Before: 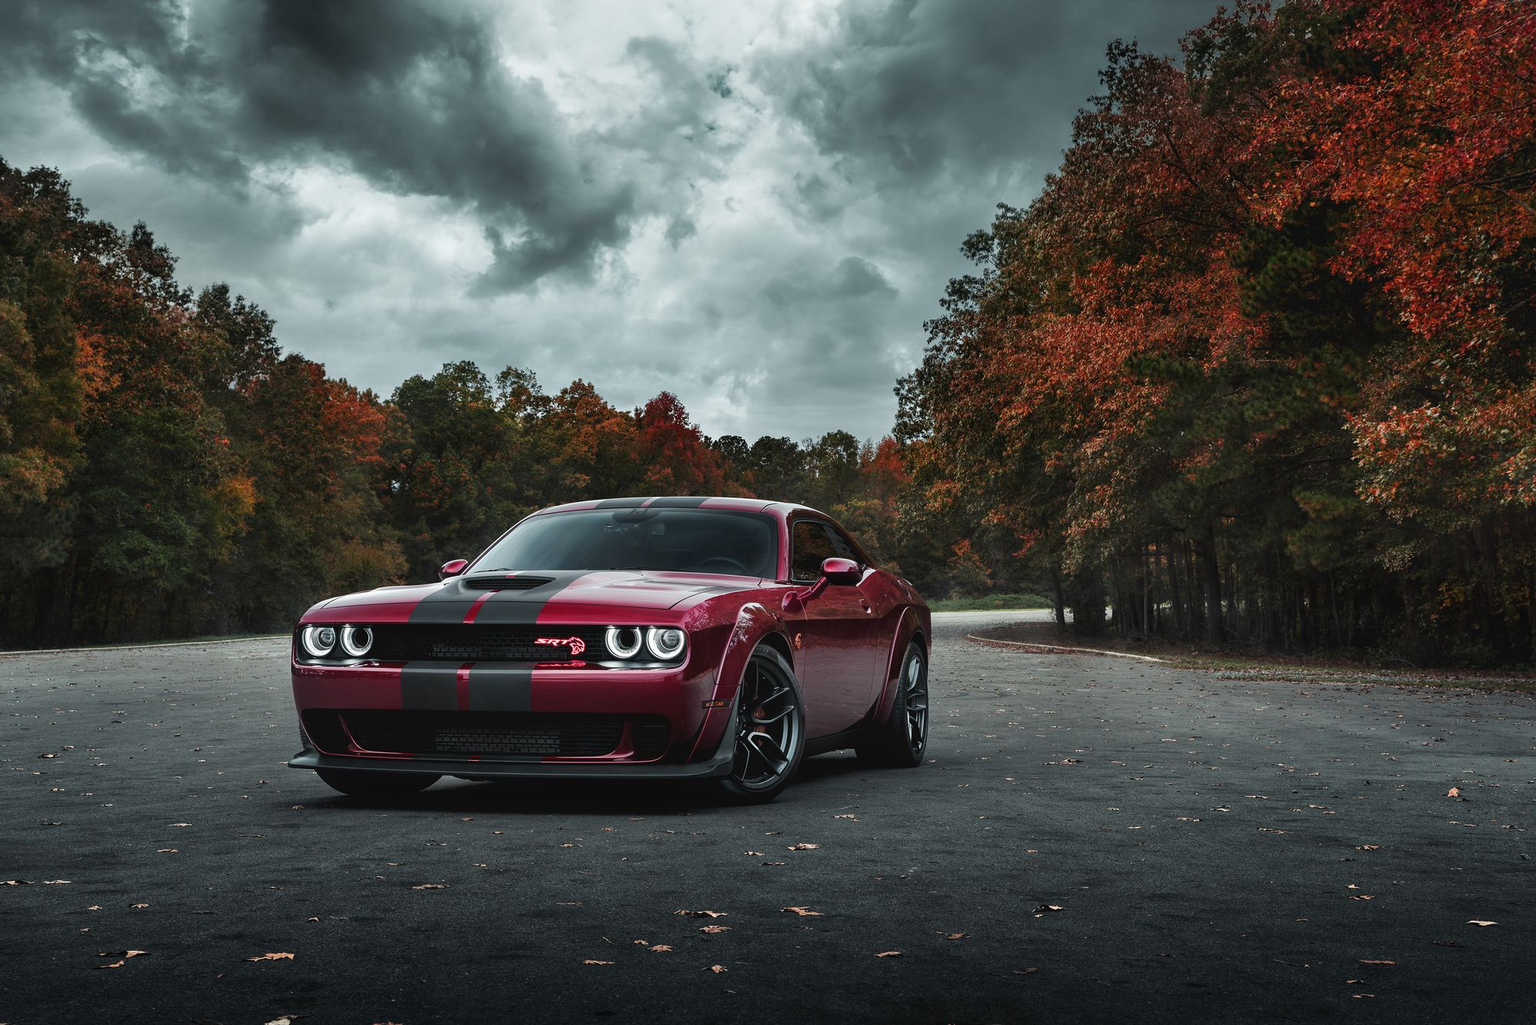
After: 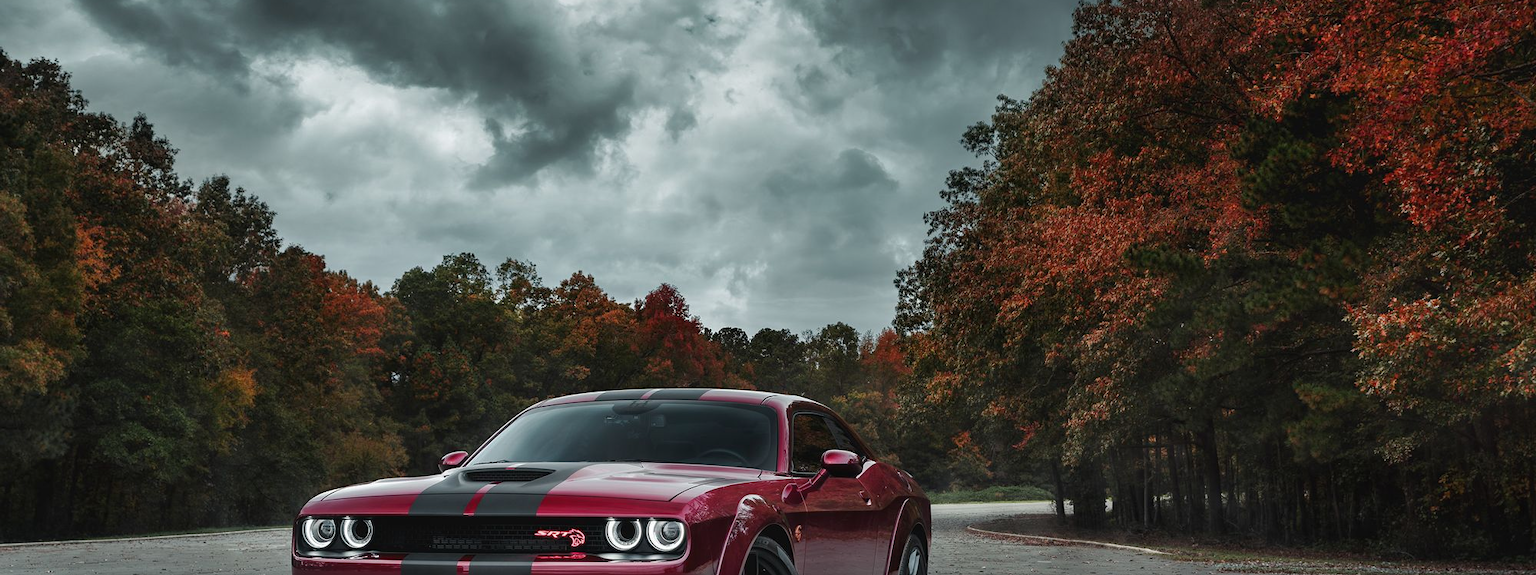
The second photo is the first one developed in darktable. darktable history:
base curve: curves: ch0 [(0, 0) (0.74, 0.67) (1, 1)]
crop and rotate: top 10.605%, bottom 33.274%
